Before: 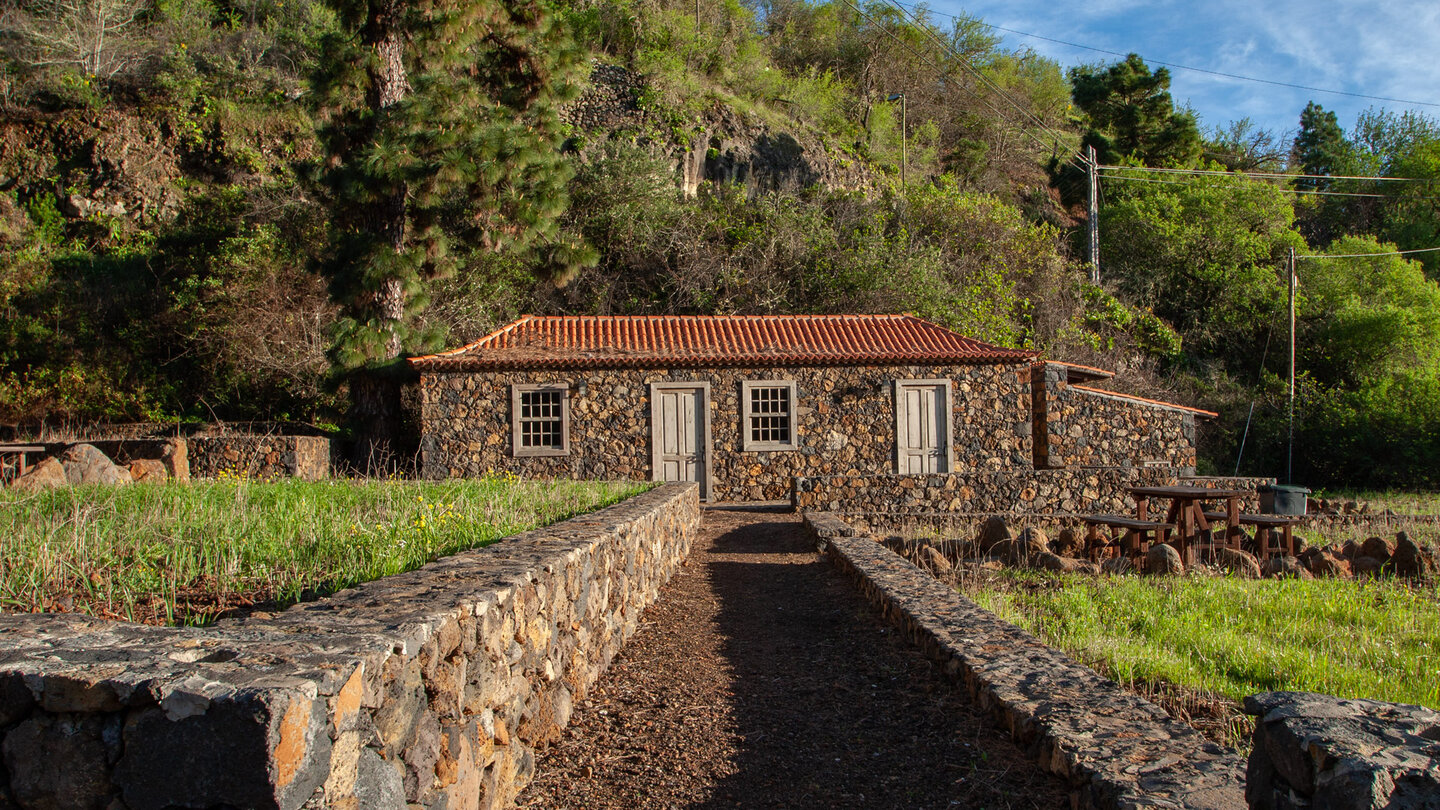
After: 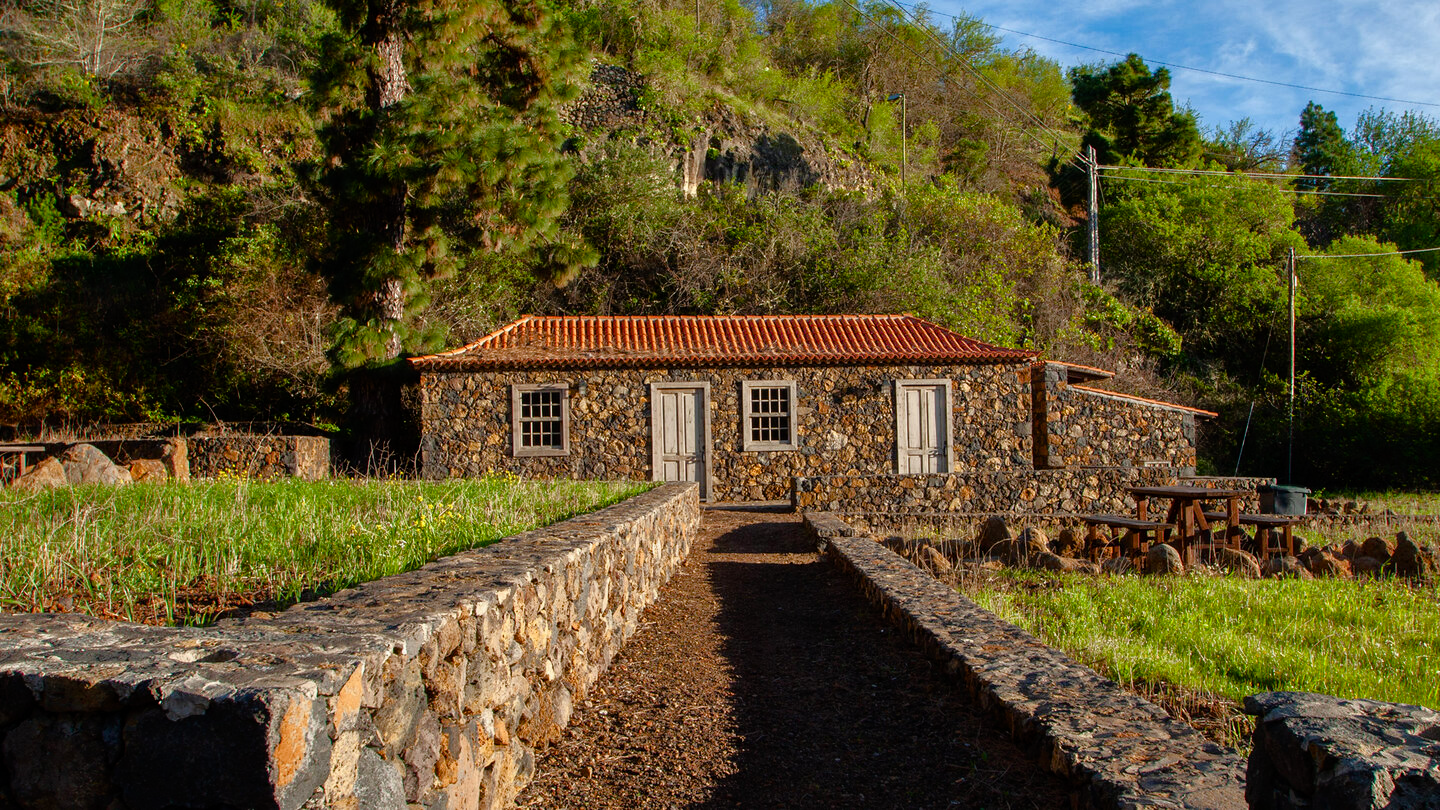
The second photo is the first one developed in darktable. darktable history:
color balance rgb: perceptual saturation grading › global saturation 20%, perceptual saturation grading › highlights -25.075%, perceptual saturation grading › shadows 49.895%
tone equalizer: -8 EV -1.81 EV, -7 EV -1.13 EV, -6 EV -1.65 EV, edges refinement/feathering 500, mask exposure compensation -1.57 EV, preserve details guided filter
